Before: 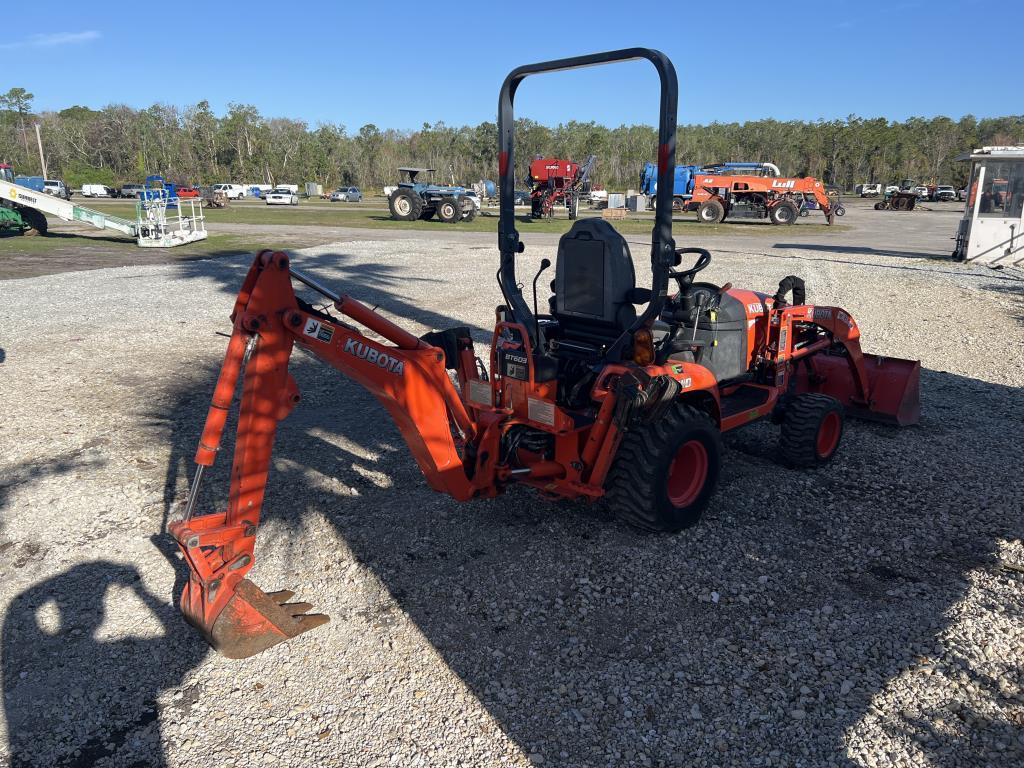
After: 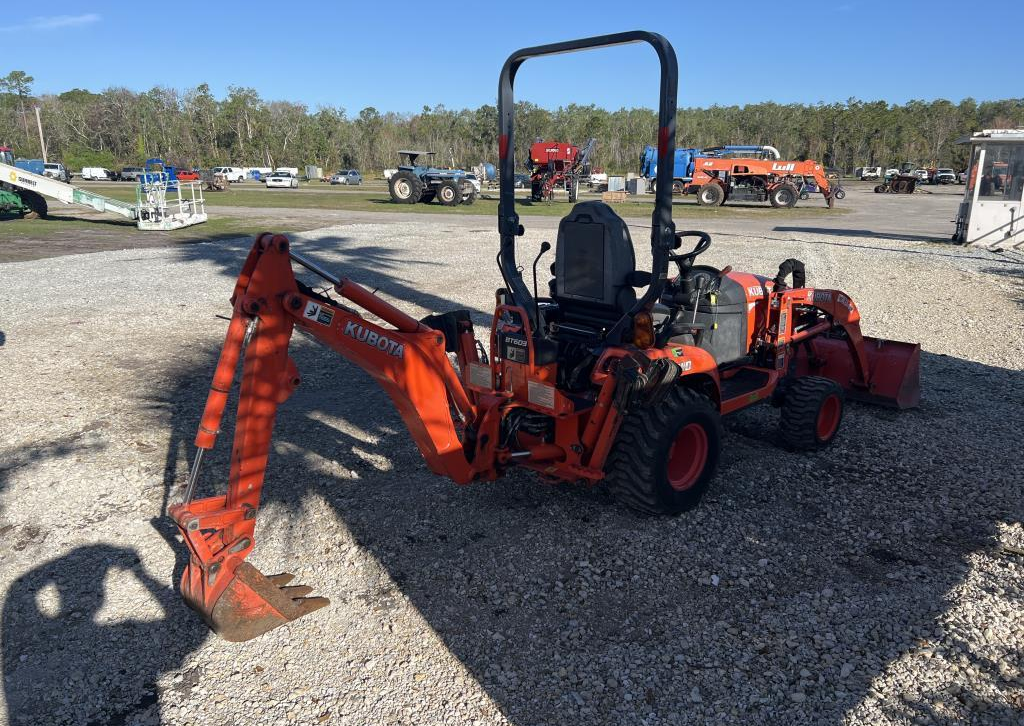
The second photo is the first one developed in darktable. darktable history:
crop and rotate: top 2.308%, bottom 3.105%
